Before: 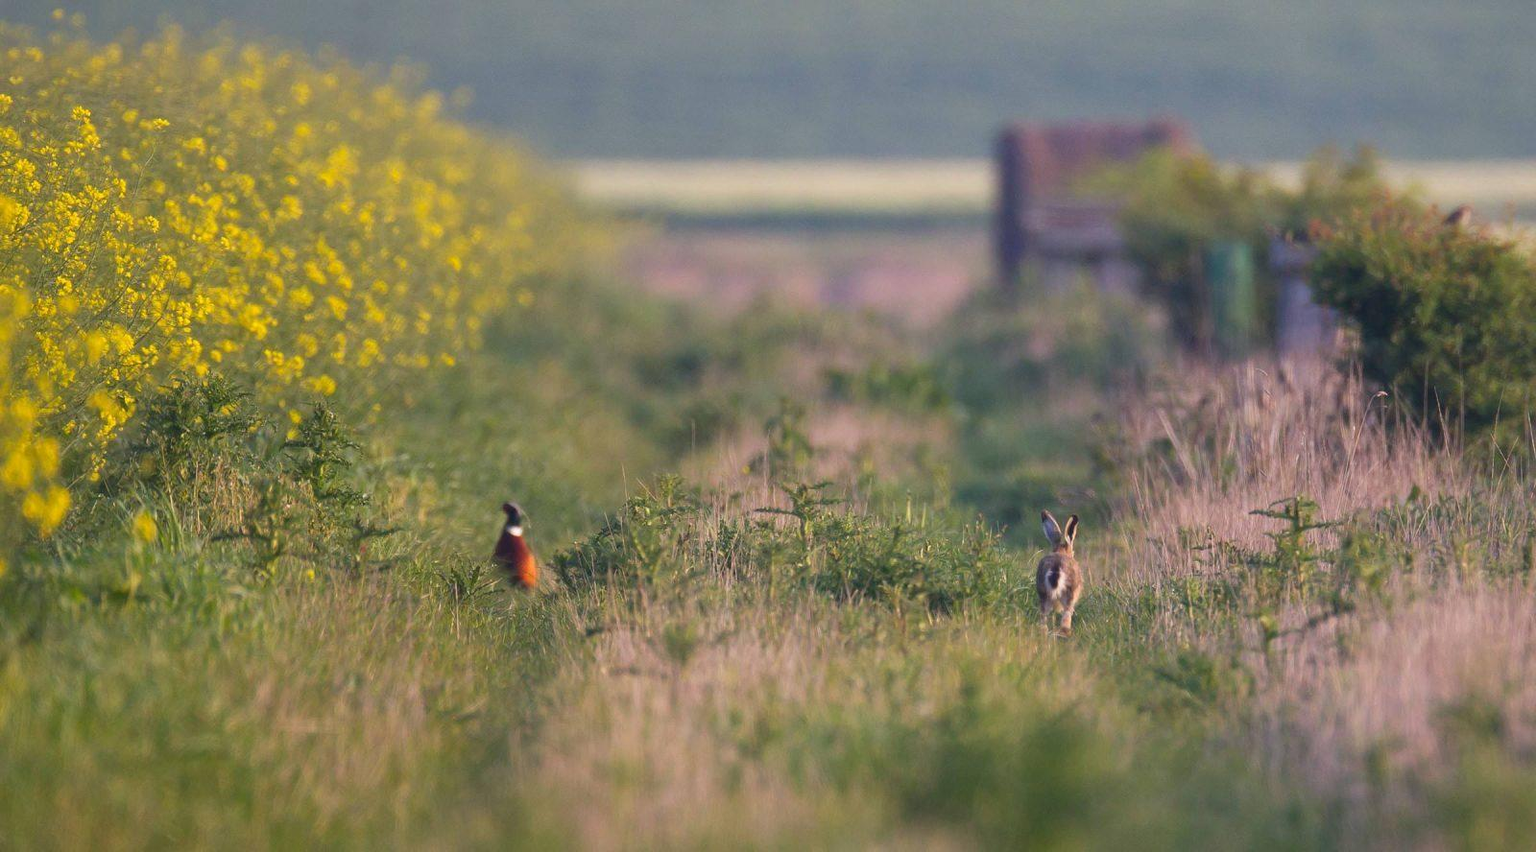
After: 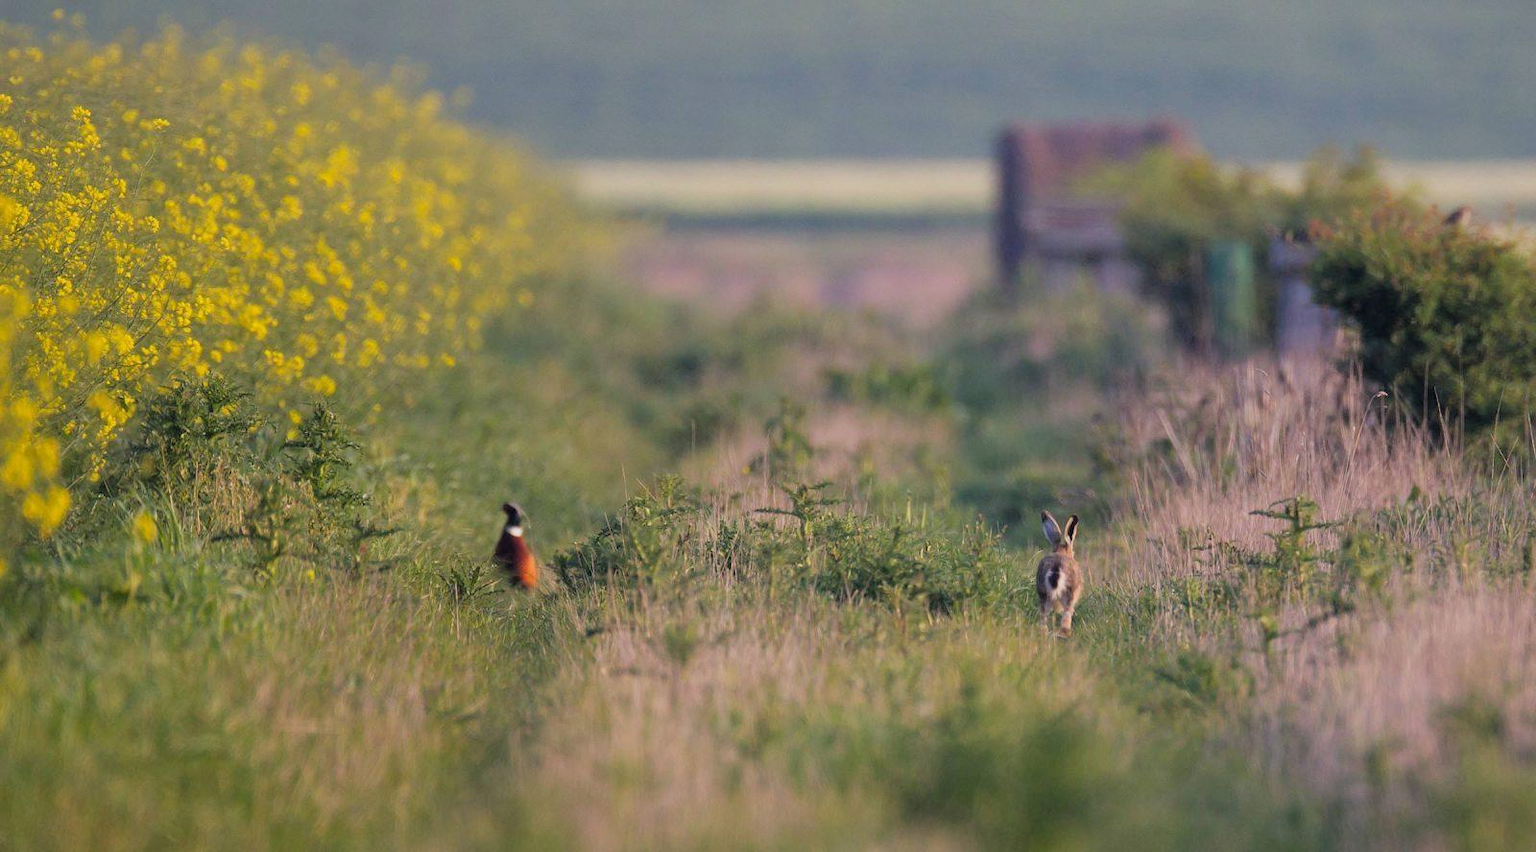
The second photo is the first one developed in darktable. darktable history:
filmic rgb: black relative exposure -5.73 EV, white relative exposure 3.39 EV, hardness 3.69
